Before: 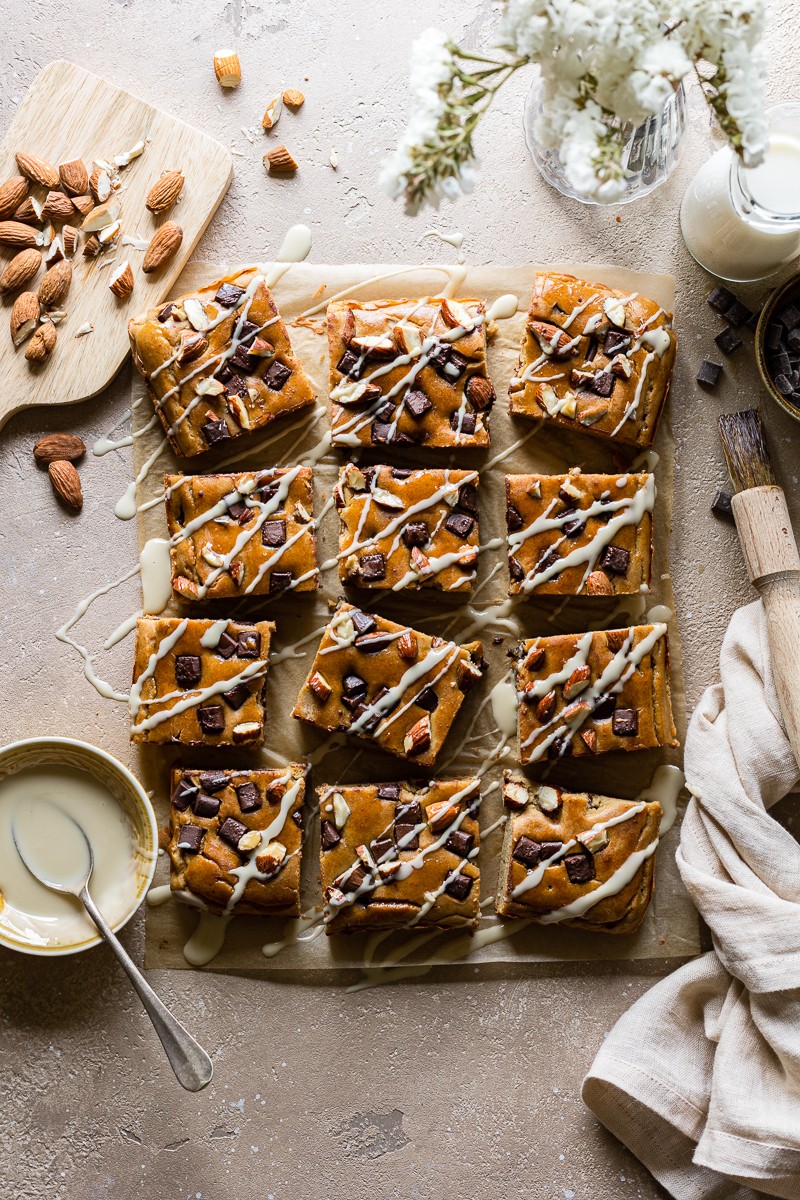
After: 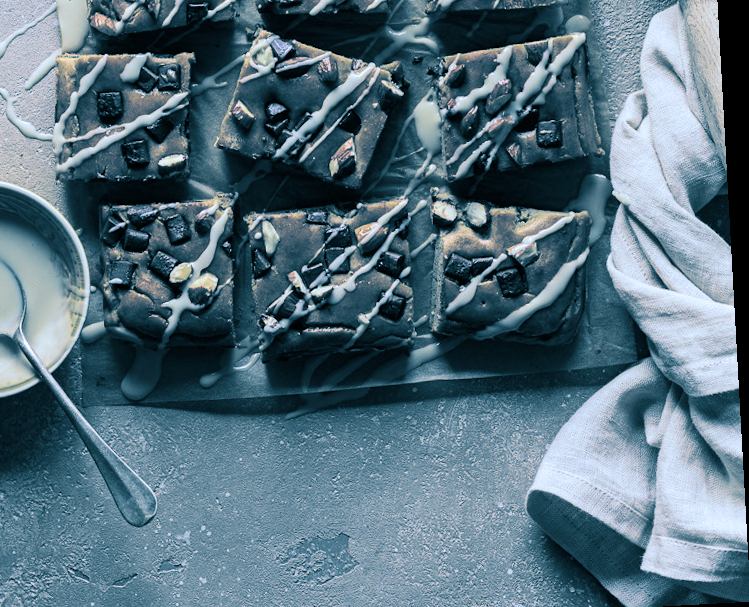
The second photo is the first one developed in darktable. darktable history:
white balance: red 0.924, blue 1.095
rotate and perspective: rotation -3.18°, automatic cropping off
crop and rotate: left 13.306%, top 48.129%, bottom 2.928%
split-toning: shadows › hue 212.4°, balance -70
